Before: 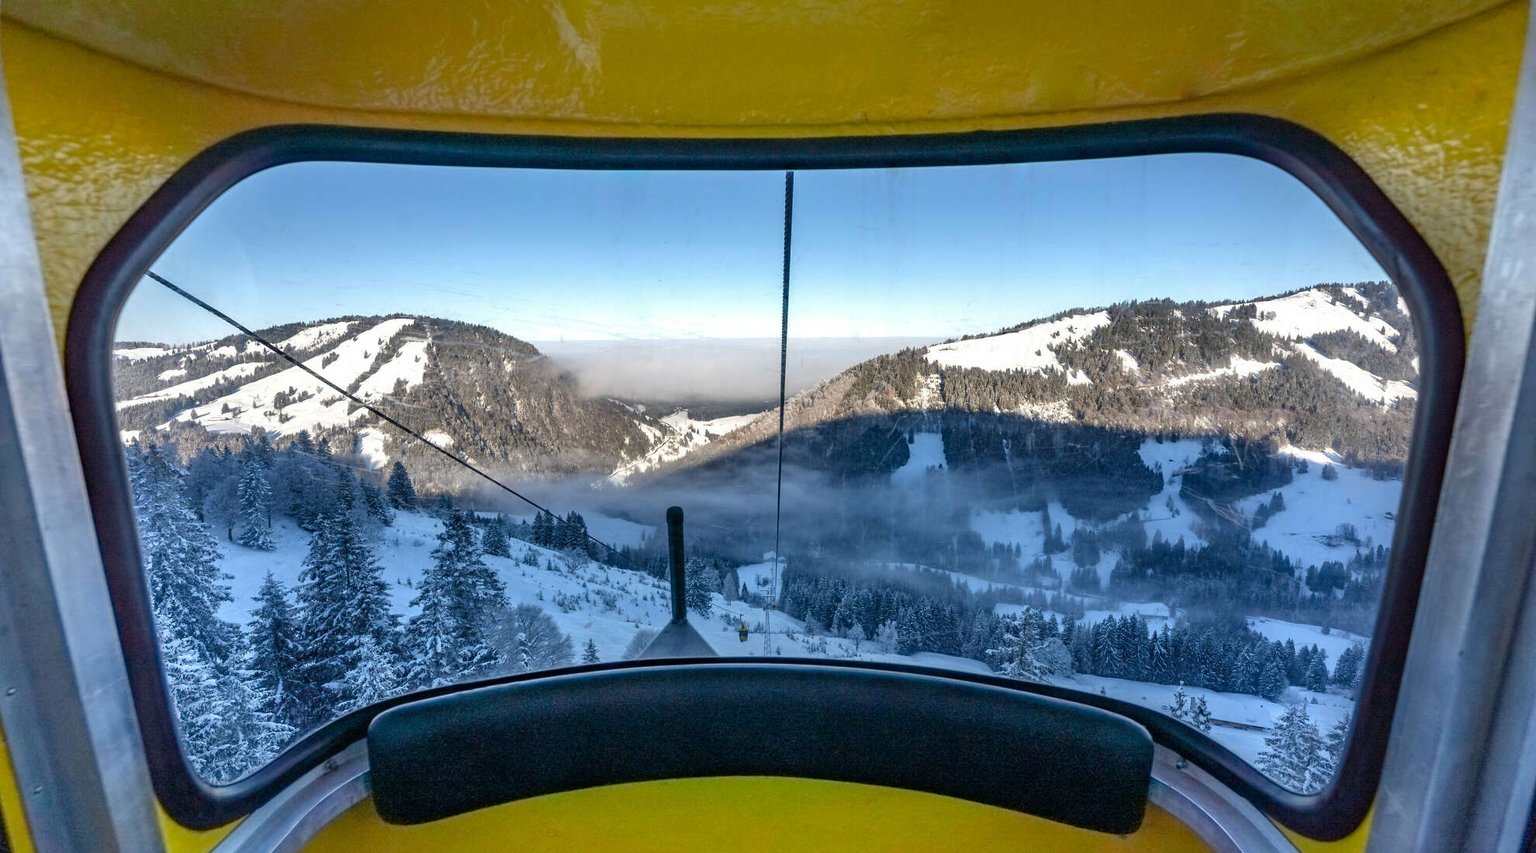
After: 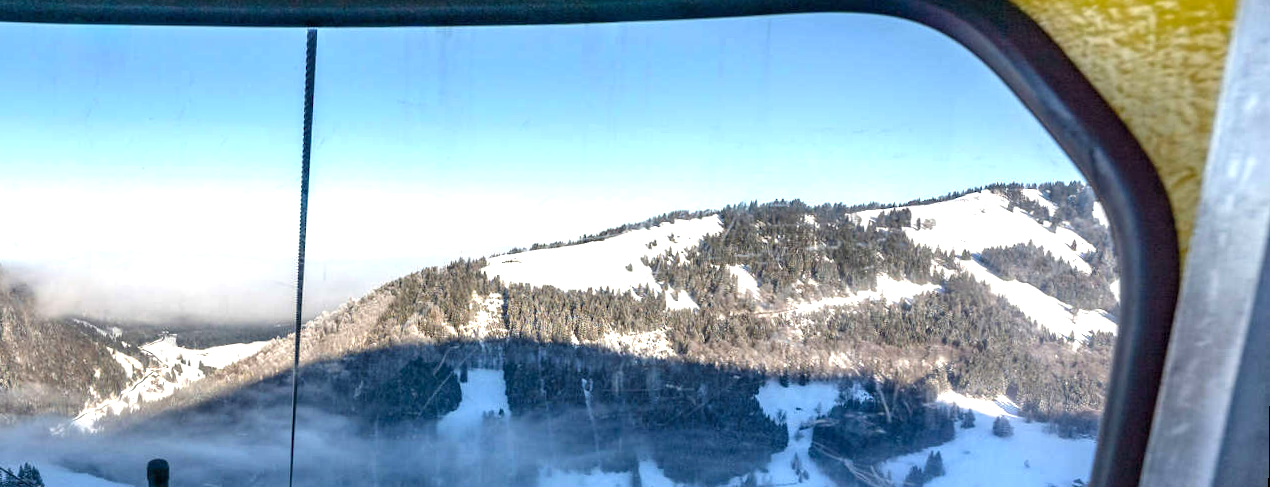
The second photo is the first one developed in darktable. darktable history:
rotate and perspective: rotation 0.8°, automatic cropping off
exposure: exposure 0.6 EV, compensate highlight preservation false
crop: left 36.005%, top 18.293%, right 0.31%, bottom 38.444%
local contrast: highlights 100%, shadows 100%, detail 120%, midtone range 0.2
